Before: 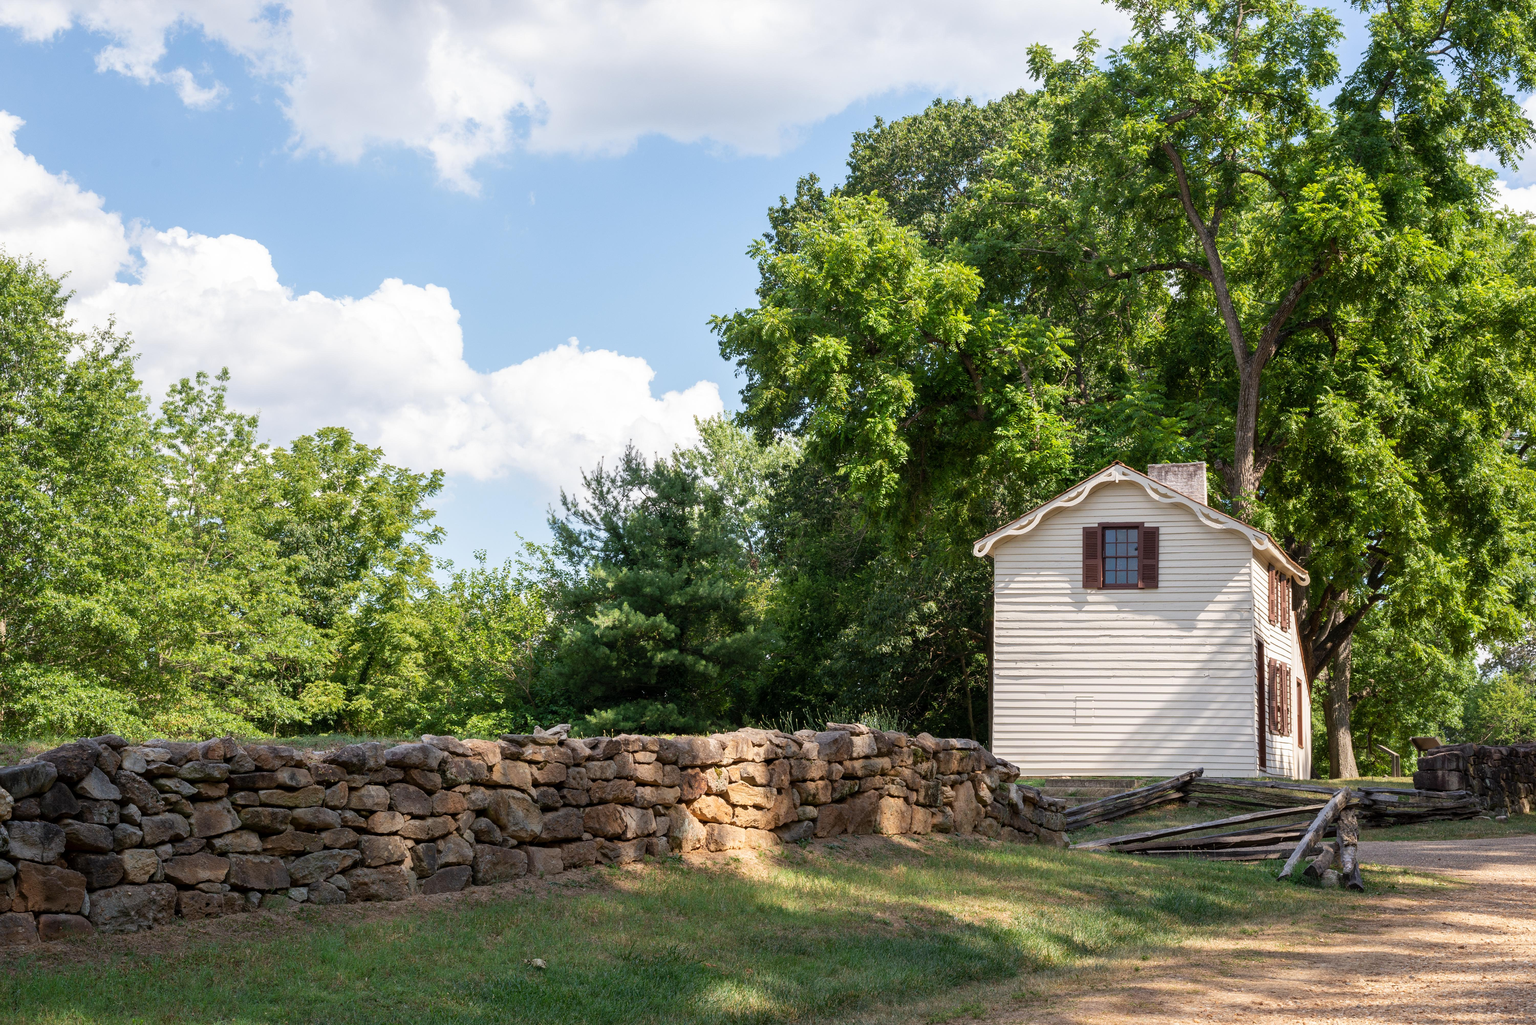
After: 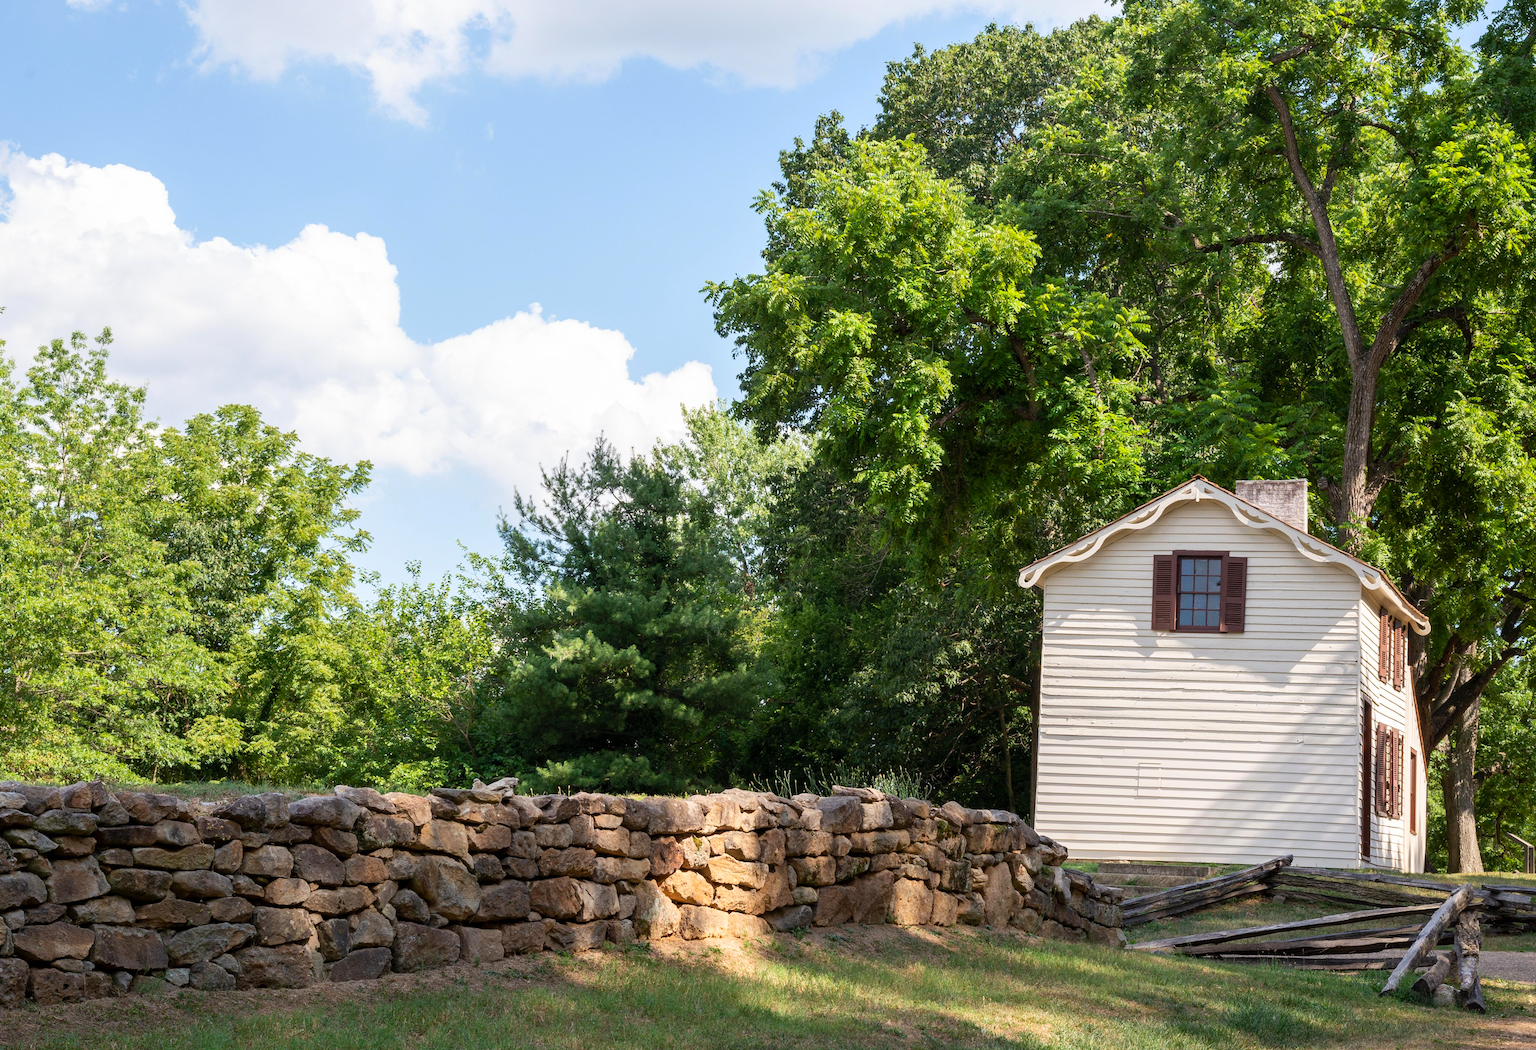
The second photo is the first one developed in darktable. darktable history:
rotate and perspective: rotation 1.72°, automatic cropping off
crop and rotate: left 10.071%, top 10.071%, right 10.02%, bottom 10.02%
tone equalizer: on, module defaults
contrast brightness saturation: contrast 0.1, brightness 0.03, saturation 0.09
